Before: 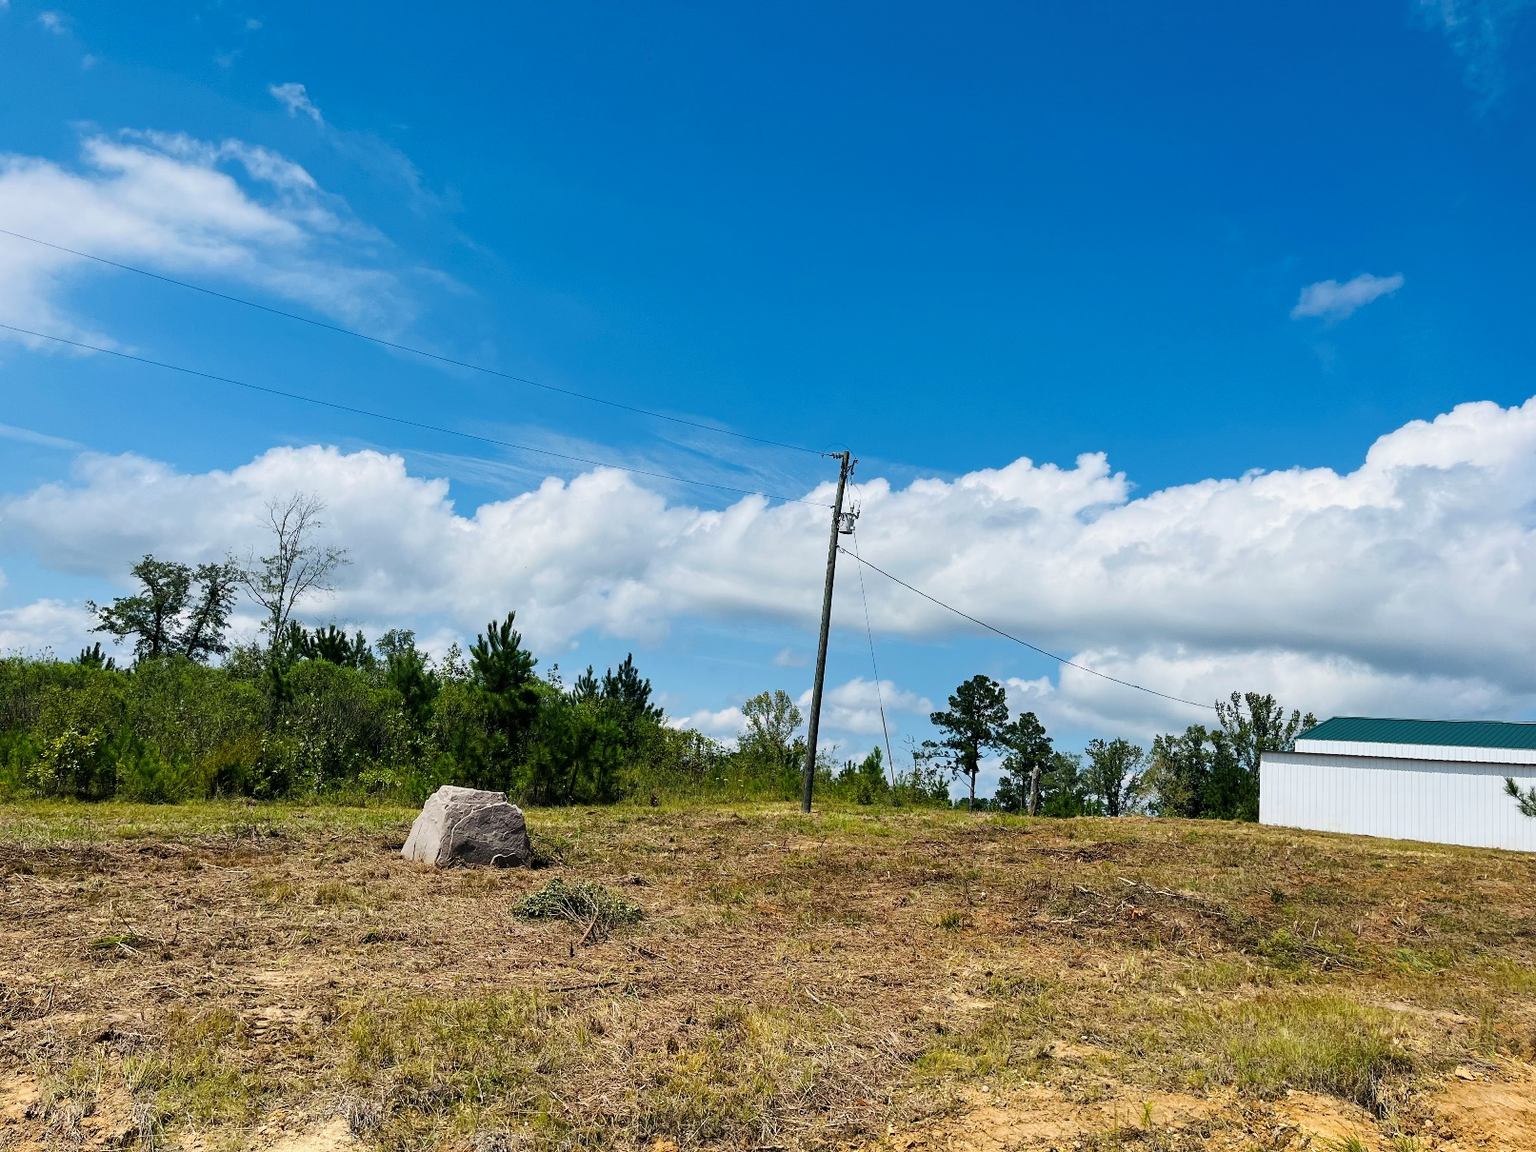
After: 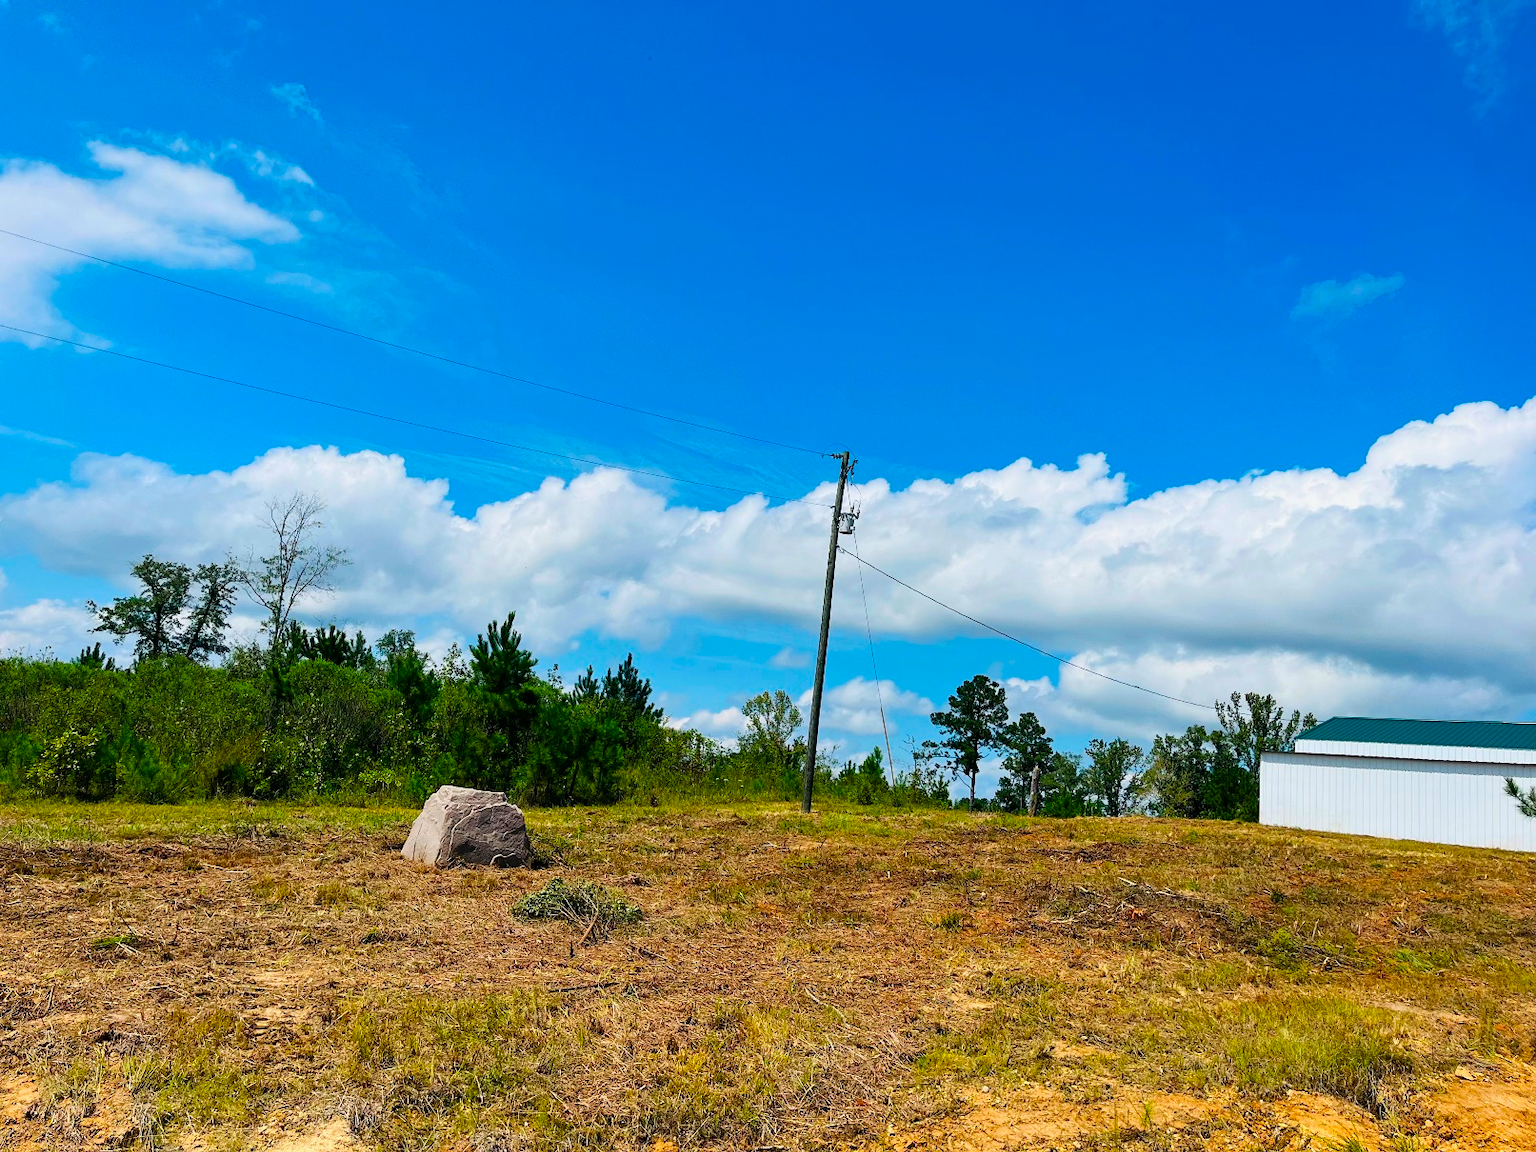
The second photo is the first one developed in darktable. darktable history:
contrast brightness saturation: brightness -0.017, saturation 0.342
